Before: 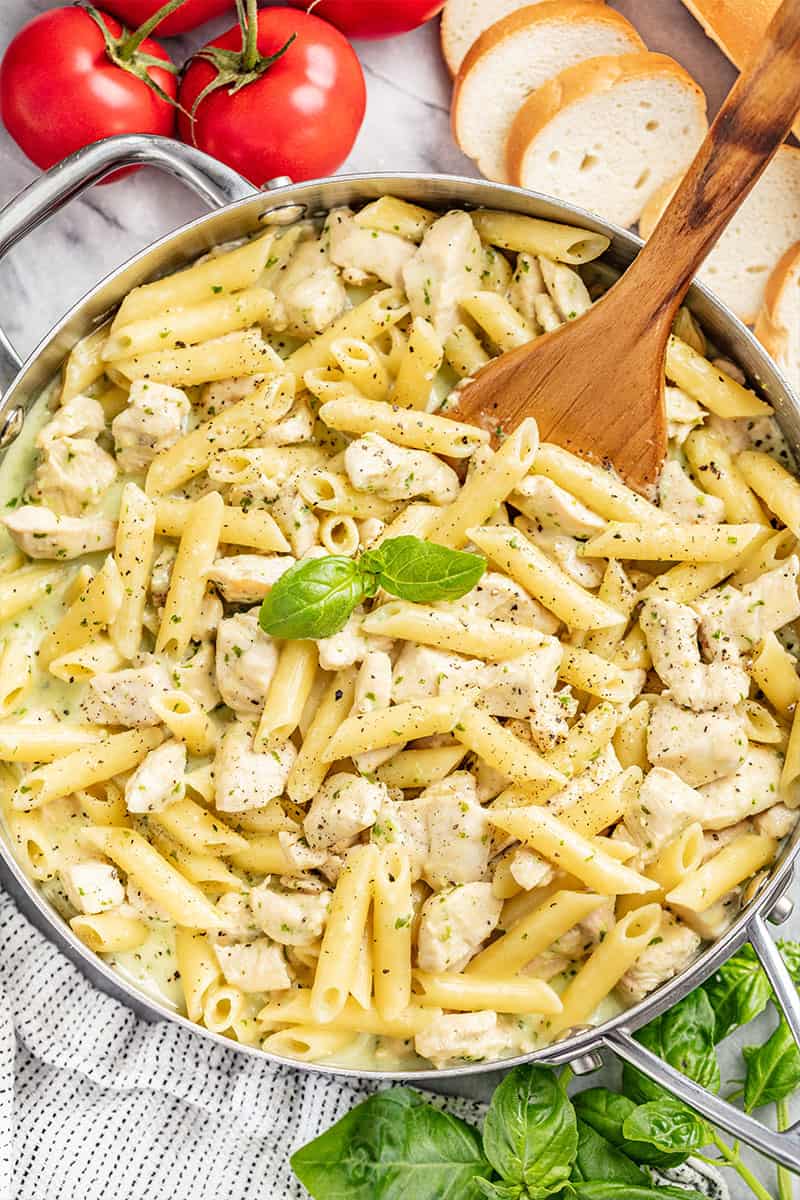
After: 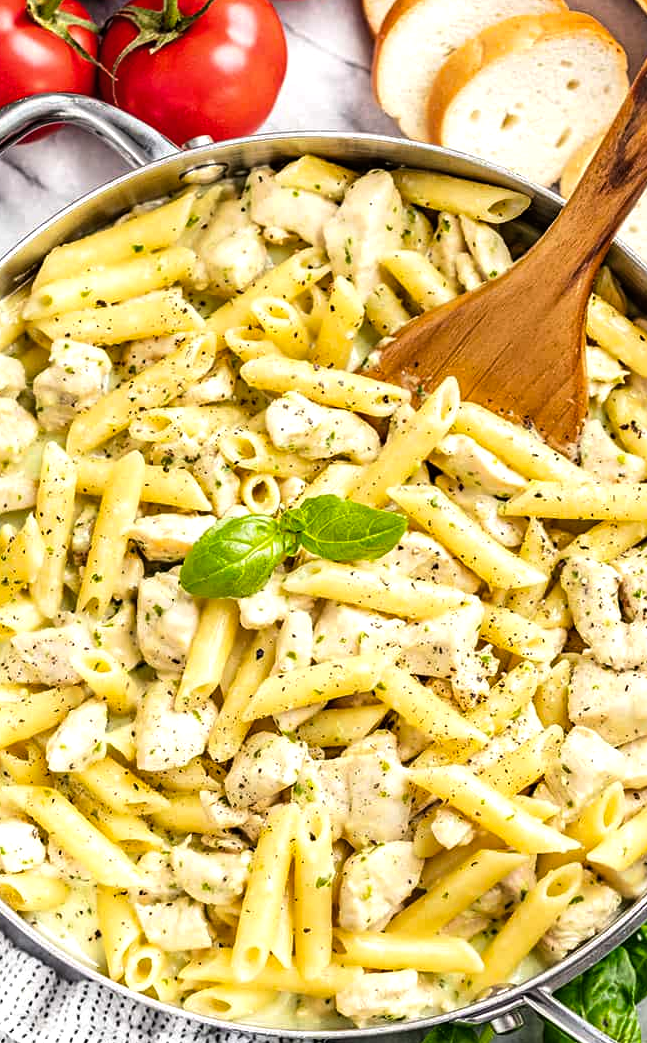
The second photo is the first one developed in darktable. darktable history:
color balance rgb: shadows lift › luminance -10%, power › luminance -9%, linear chroma grading › global chroma 10%, global vibrance 10%, contrast 15%, saturation formula JzAzBz (2021)
crop: left 9.929%, top 3.475%, right 9.188%, bottom 9.529%
